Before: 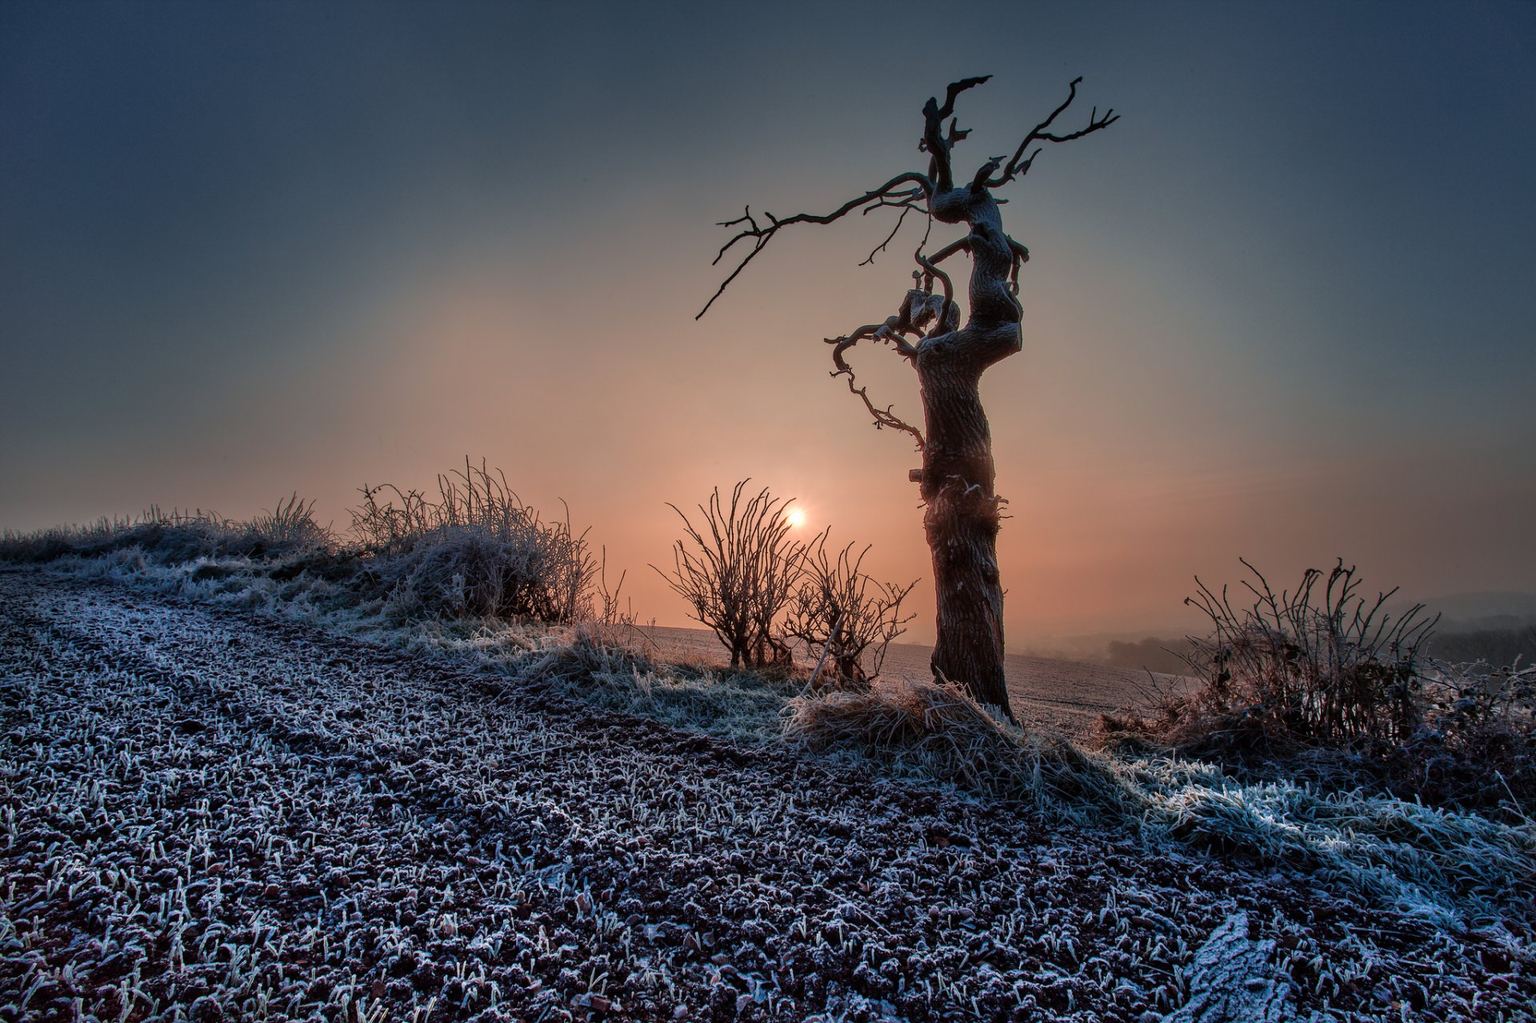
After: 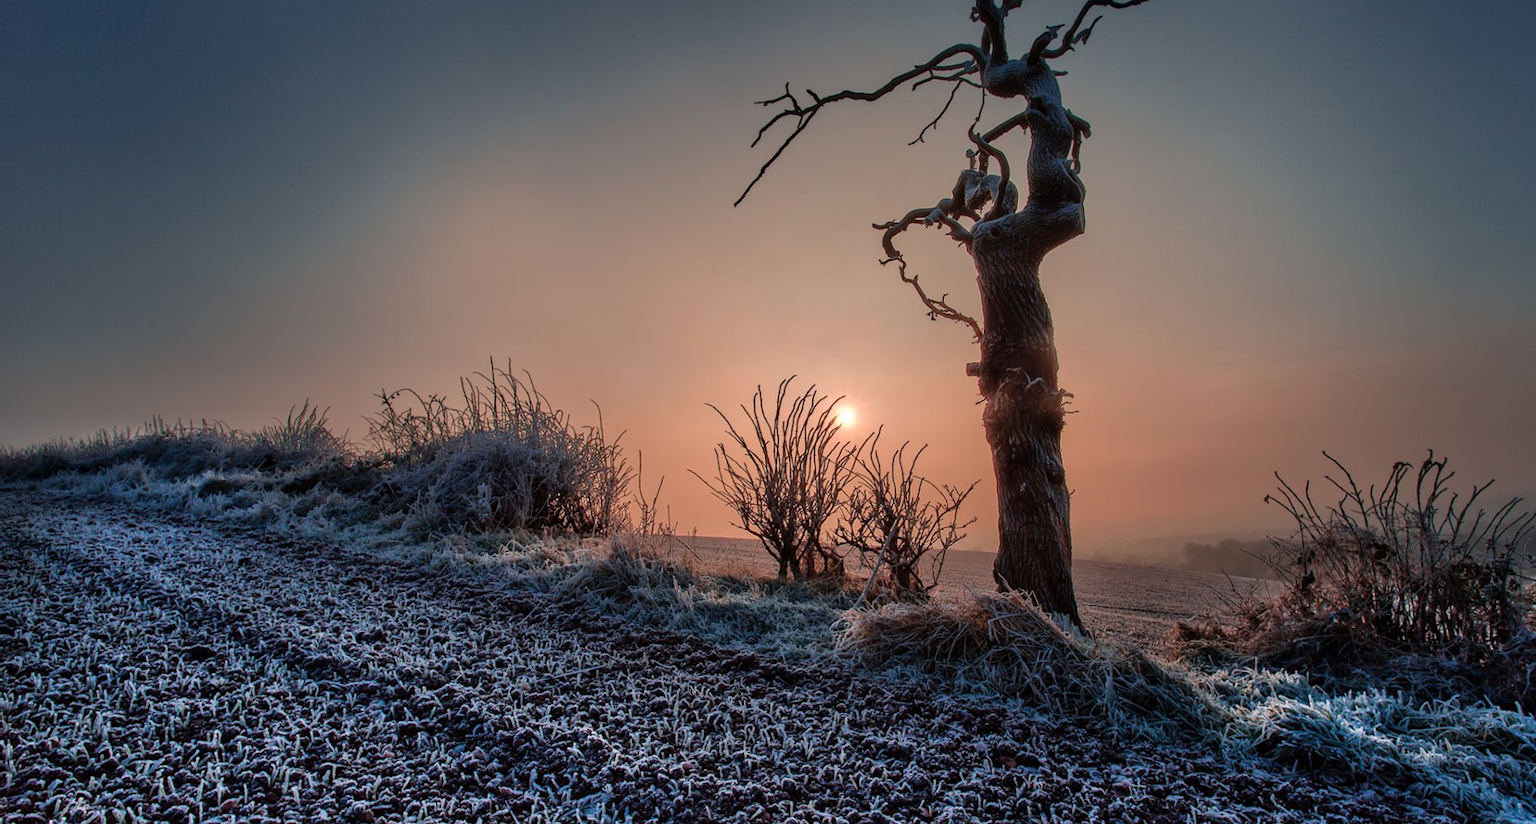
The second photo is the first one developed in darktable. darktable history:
crop and rotate: angle 0.03°, top 11.643%, right 5.651%, bottom 11.189%
rotate and perspective: rotation -1°, crop left 0.011, crop right 0.989, crop top 0.025, crop bottom 0.975
